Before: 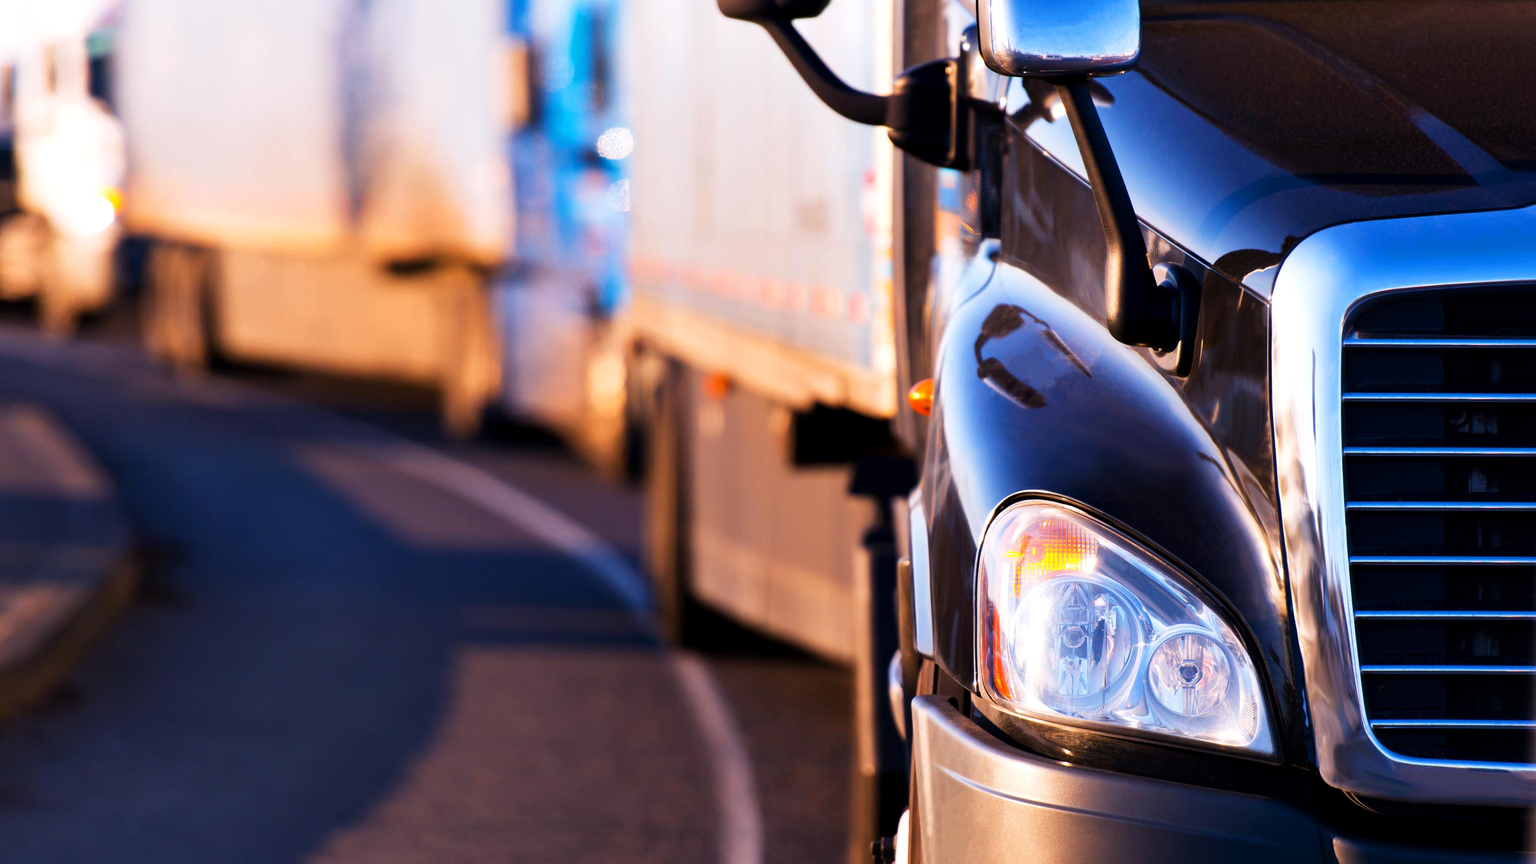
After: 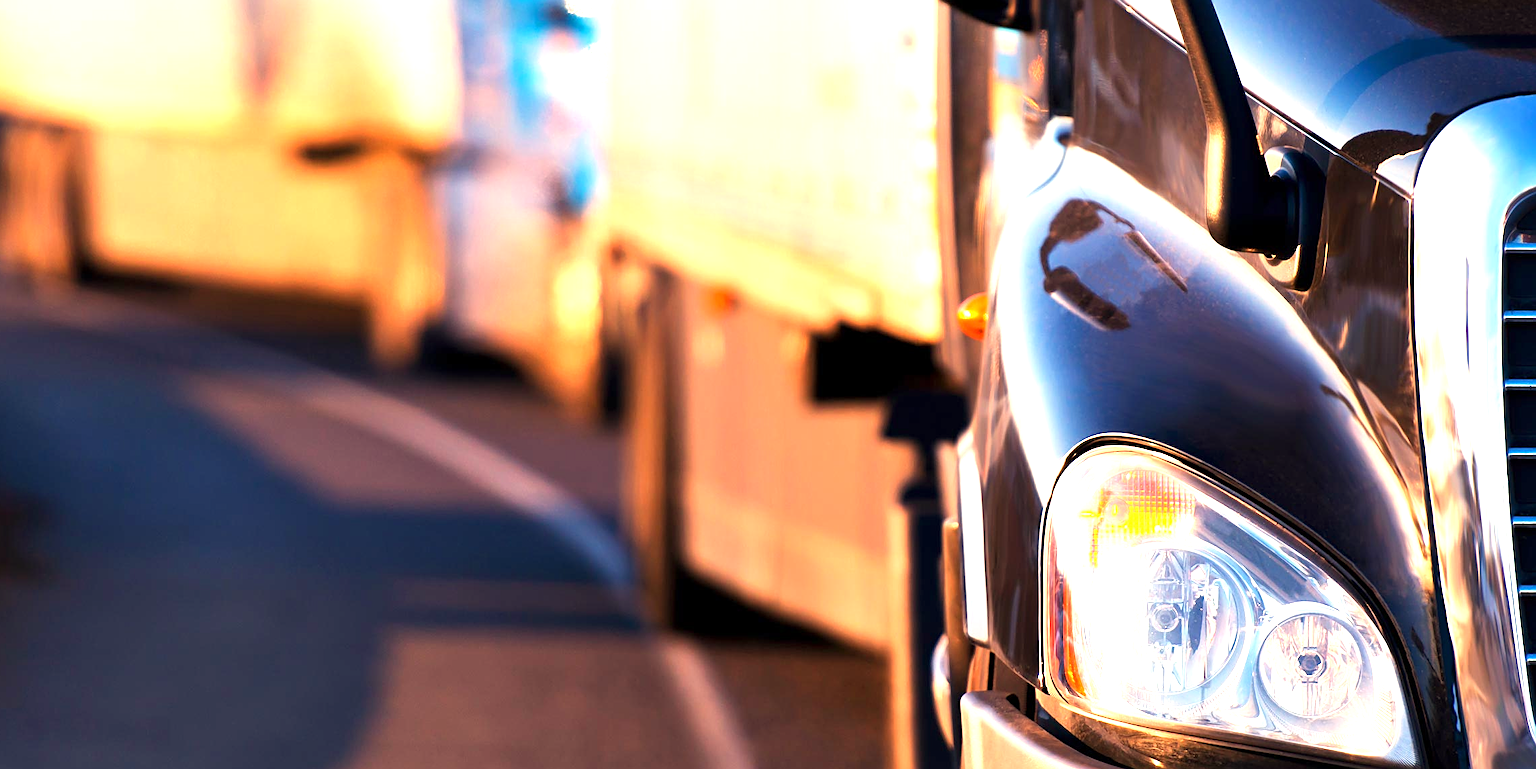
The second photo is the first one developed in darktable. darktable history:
crop: left 9.712%, top 16.928%, right 10.845%, bottom 12.332%
sharpen: on, module defaults
exposure: exposure 0.921 EV, compensate highlight preservation false
white balance: red 1.123, blue 0.83
